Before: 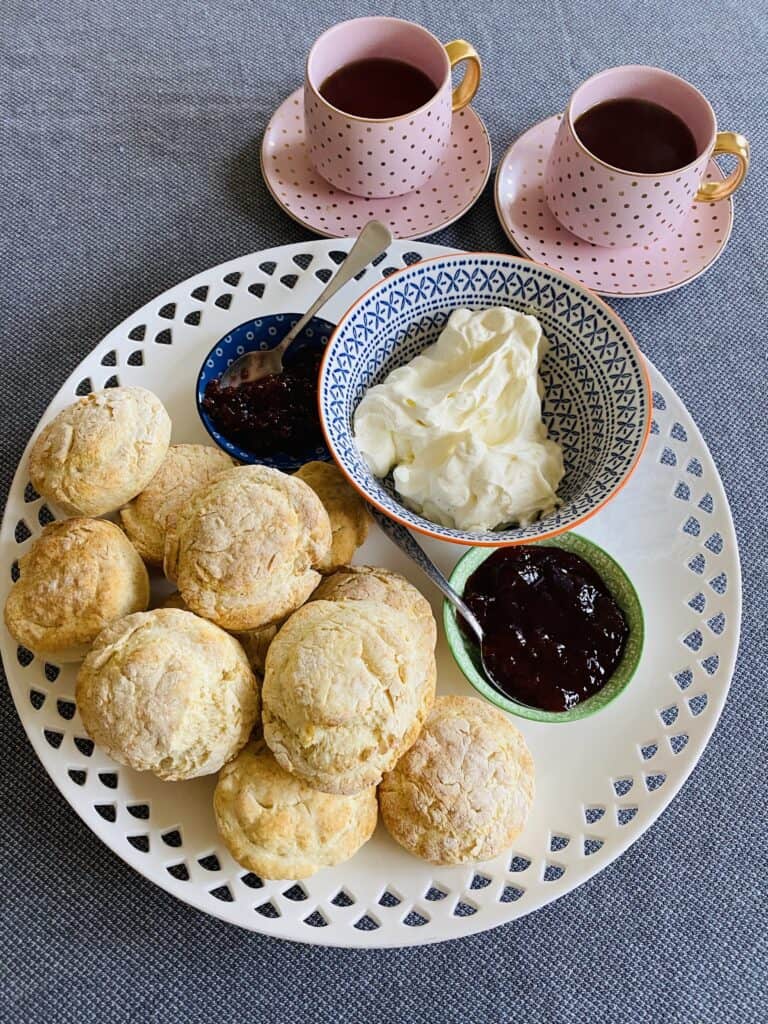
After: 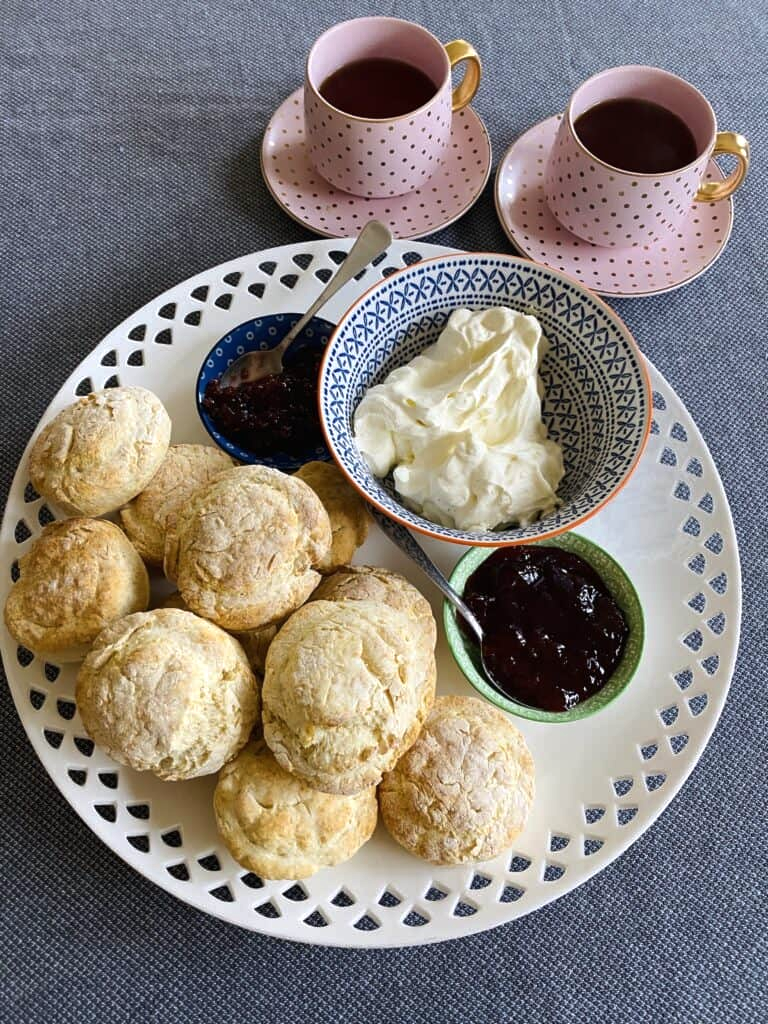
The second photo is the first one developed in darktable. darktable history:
base curve: curves: ch0 [(0, 0) (0.74, 0.67) (1, 1)]
tone equalizer: -8 EV -1.84 EV, -7 EV -1.16 EV, -6 EV -1.62 EV, smoothing diameter 25%, edges refinement/feathering 10, preserve details guided filter
exposure: black level correction -0.001, exposure 0.08 EV
